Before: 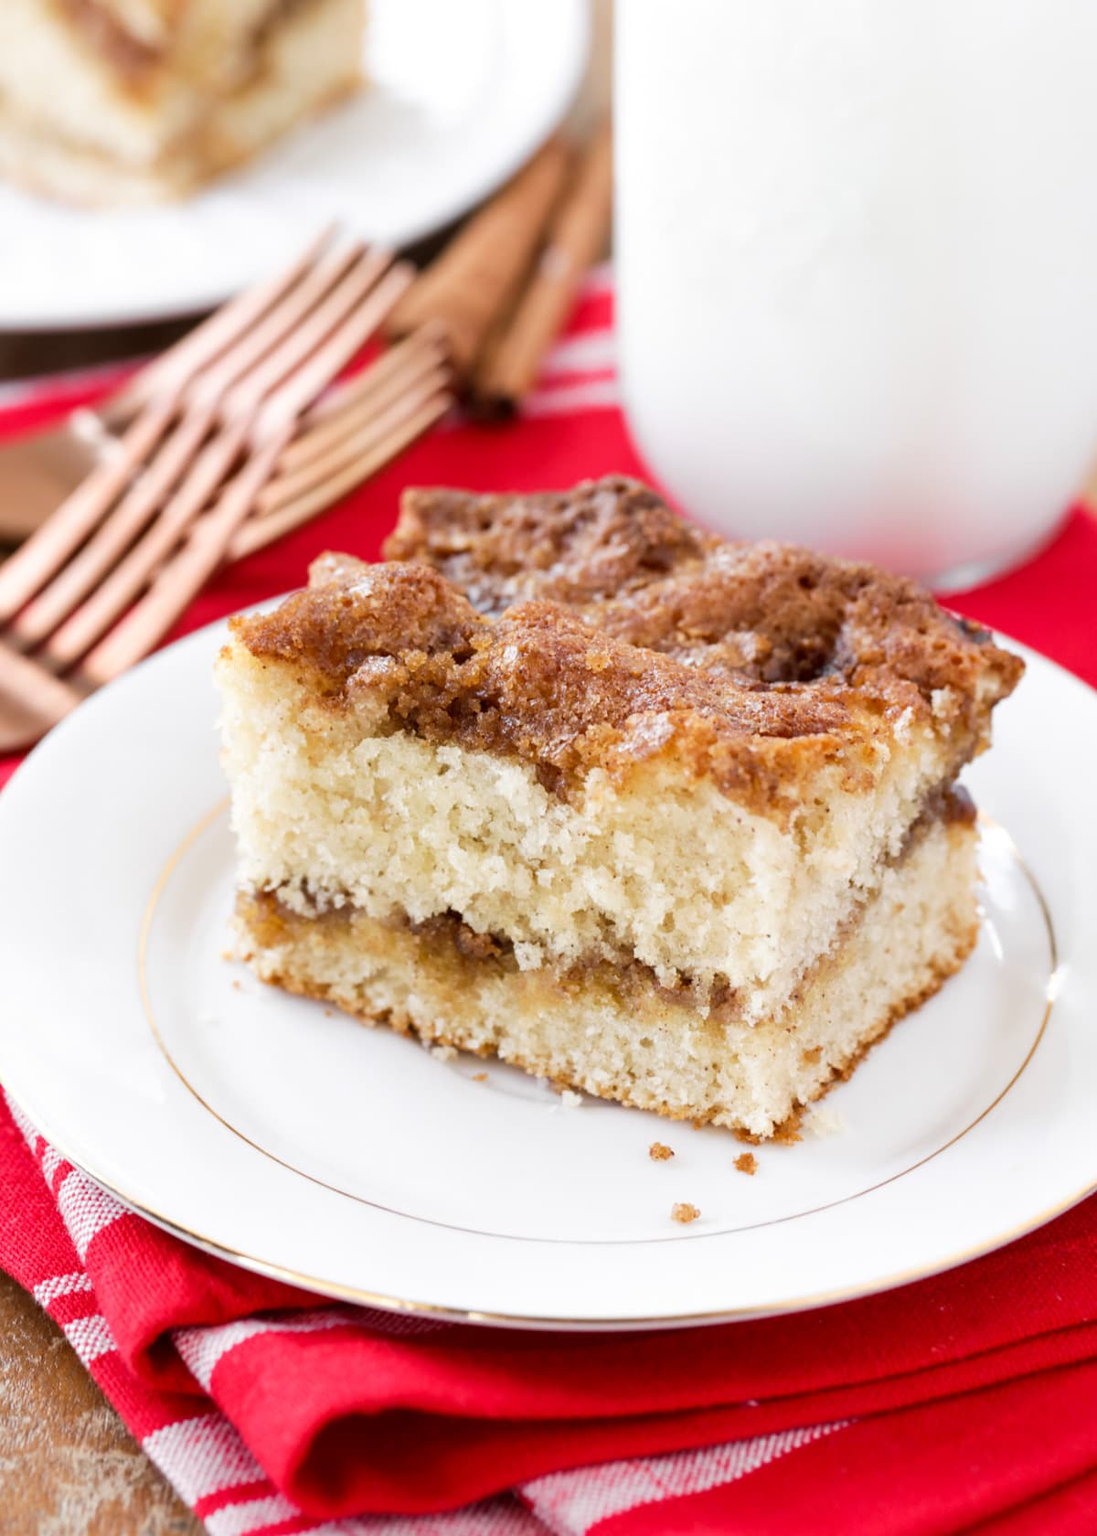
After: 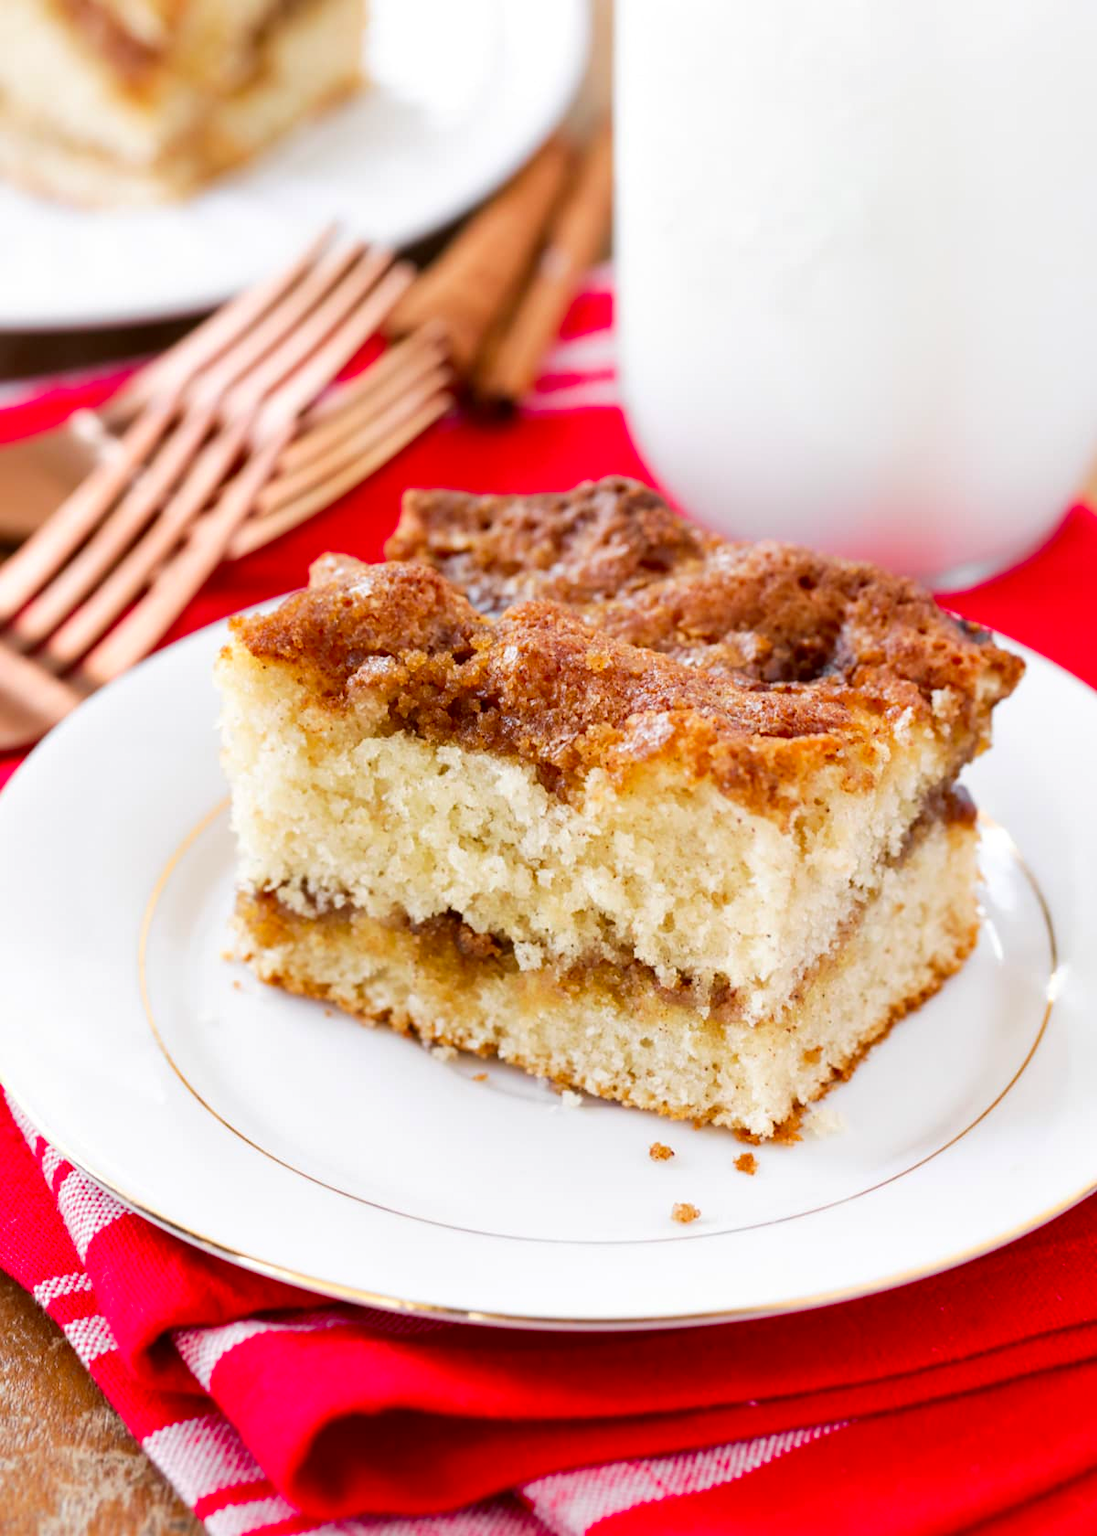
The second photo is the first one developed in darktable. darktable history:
contrast brightness saturation: brightness -0.023, saturation 0.353
